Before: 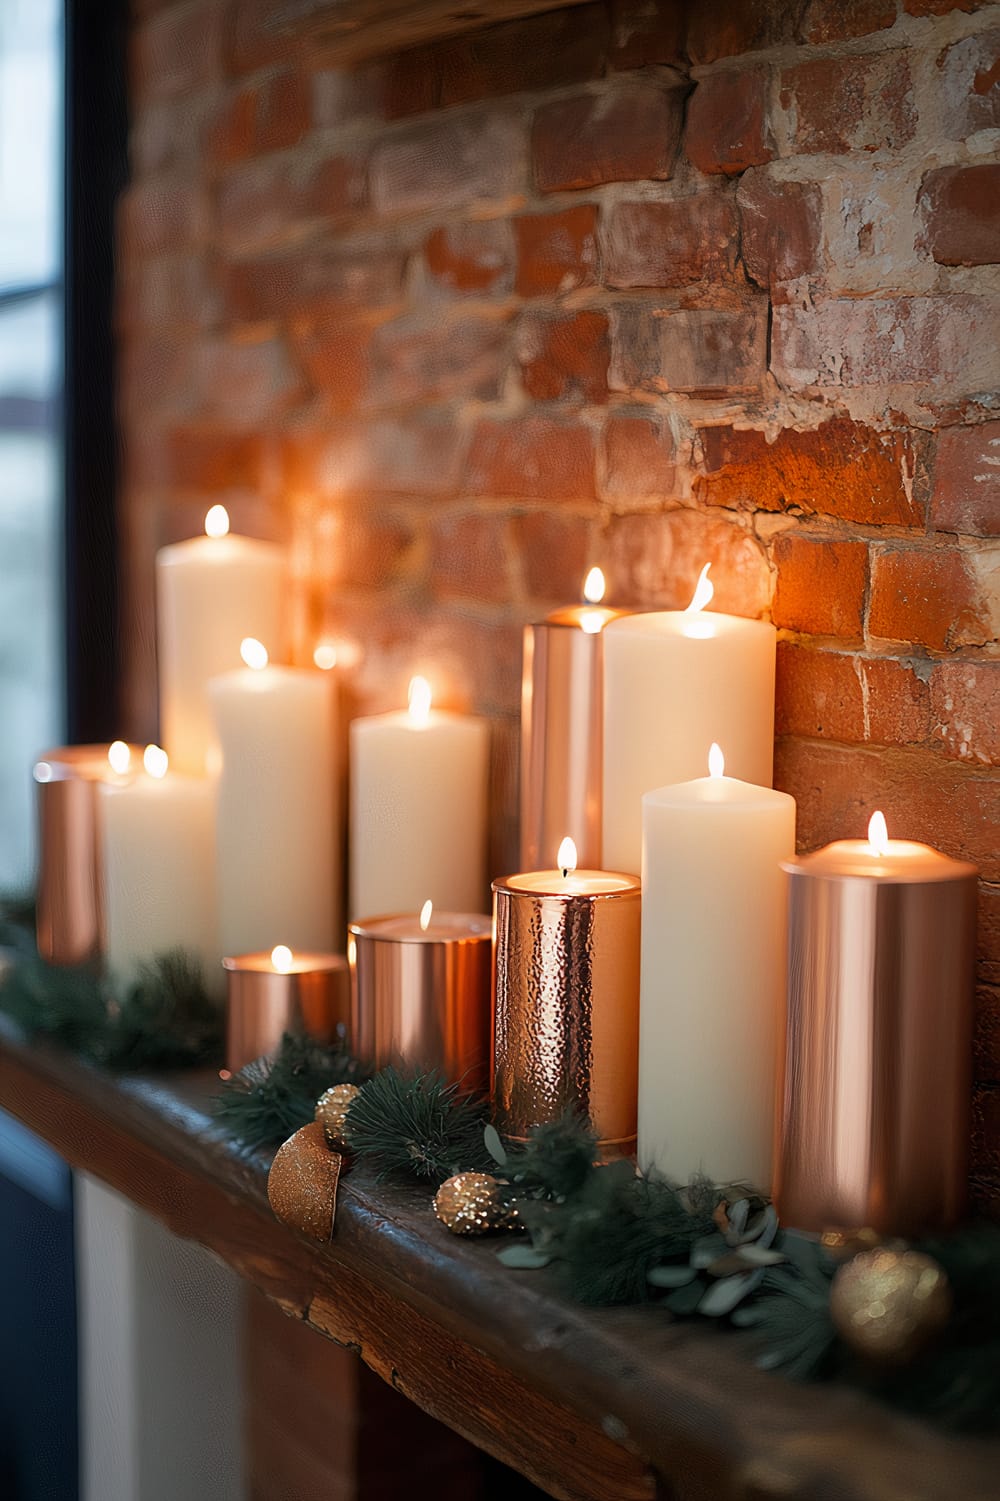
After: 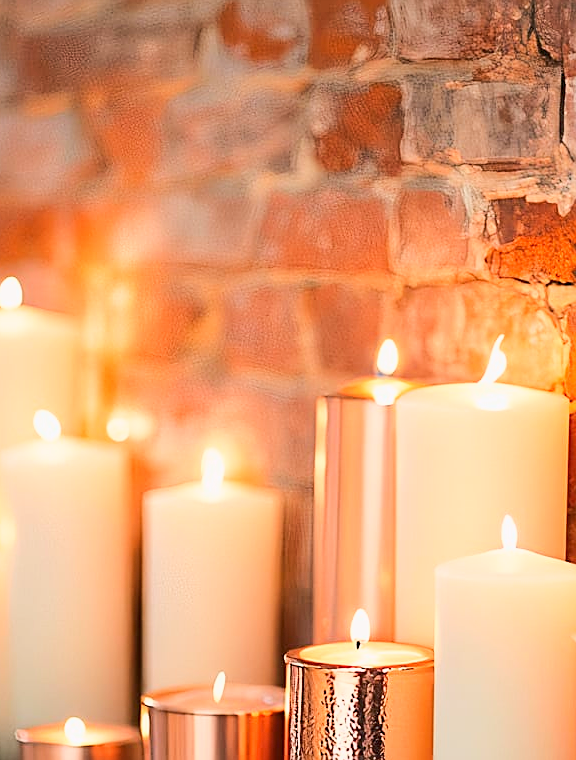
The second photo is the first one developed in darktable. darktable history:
crop: left 20.704%, top 15.218%, right 21.581%, bottom 34.117%
sharpen: on, module defaults
base curve: curves: ch0 [(0, 0) (0.025, 0.046) (0.112, 0.277) (0.467, 0.74) (0.814, 0.929) (1, 0.942)]
